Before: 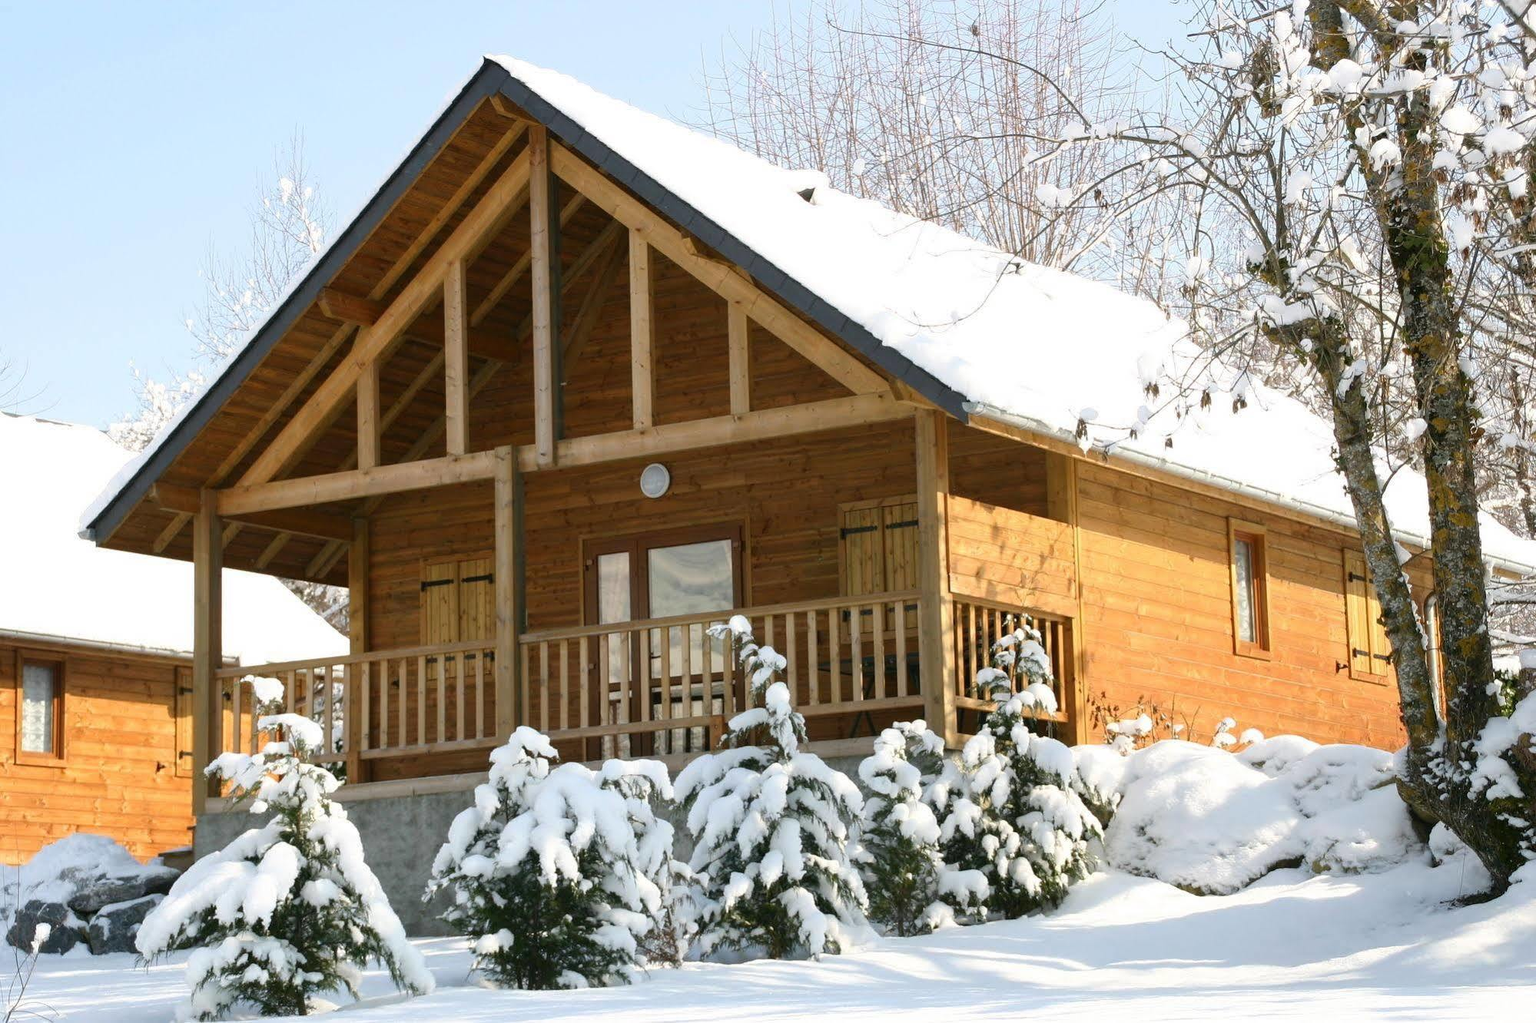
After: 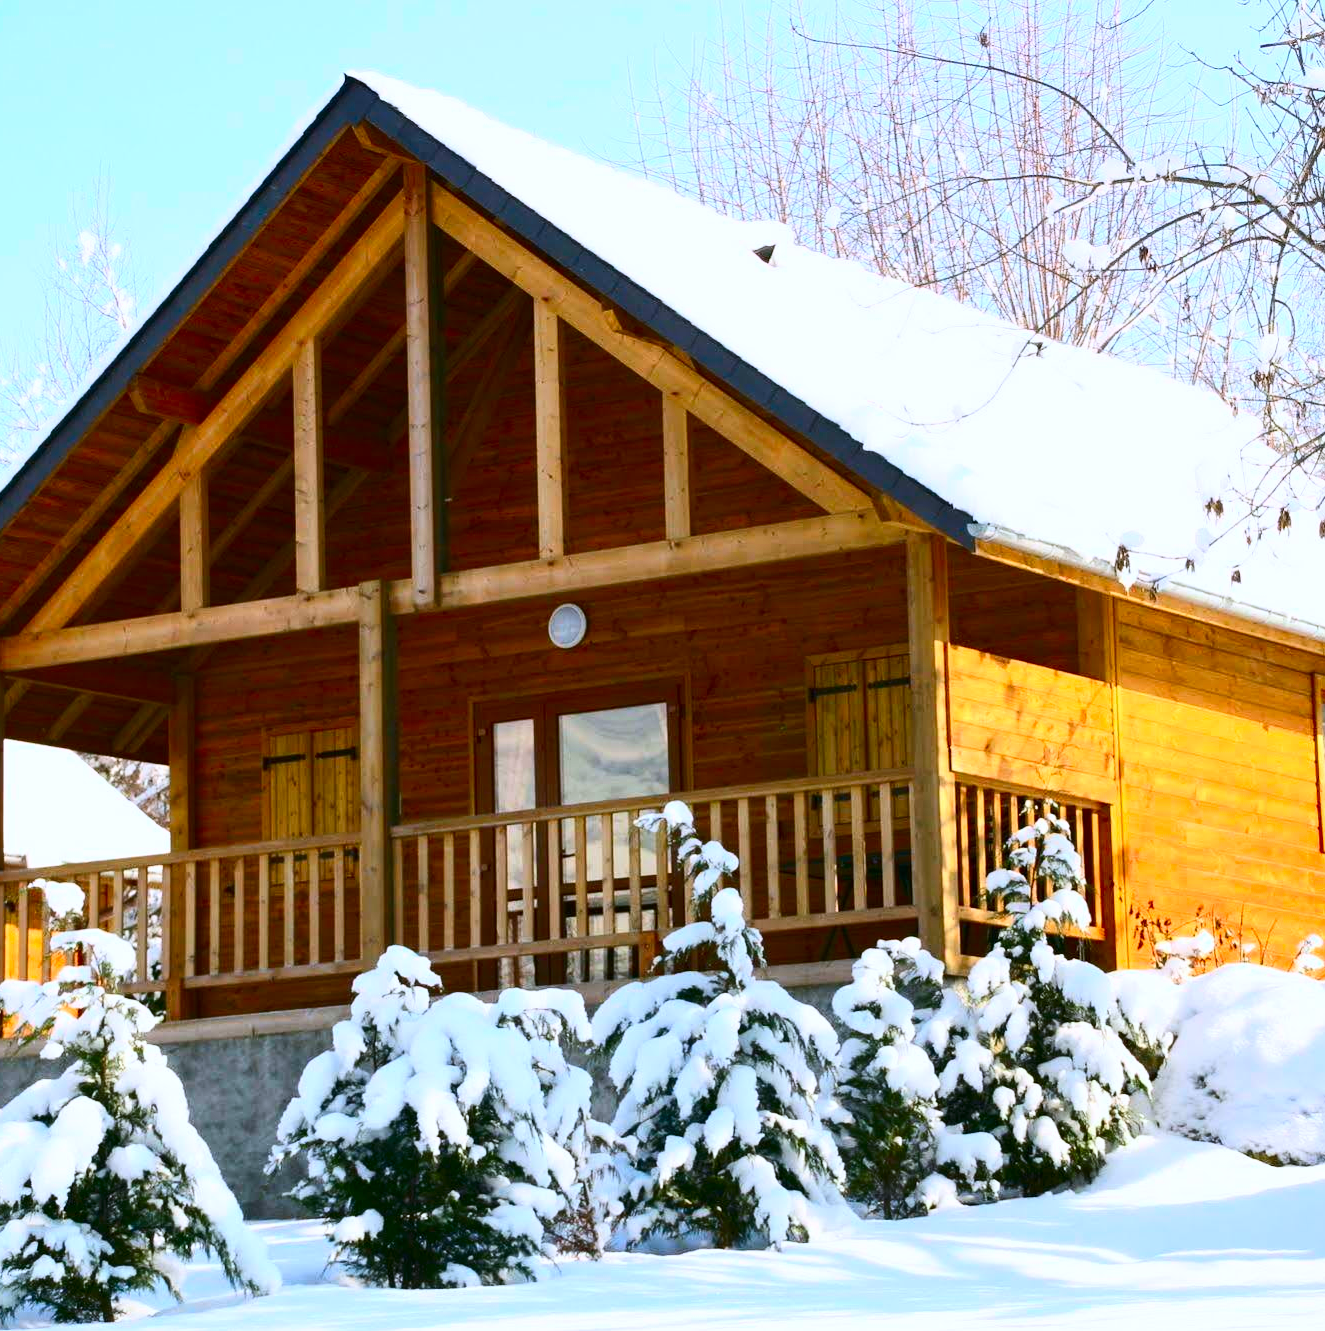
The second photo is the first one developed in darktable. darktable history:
contrast brightness saturation: contrast 0.267, brightness 0.016, saturation 0.861
color calibration: illuminant as shot in camera, x 0.358, y 0.373, temperature 4628.91 K
crop and rotate: left 14.295%, right 19.389%
